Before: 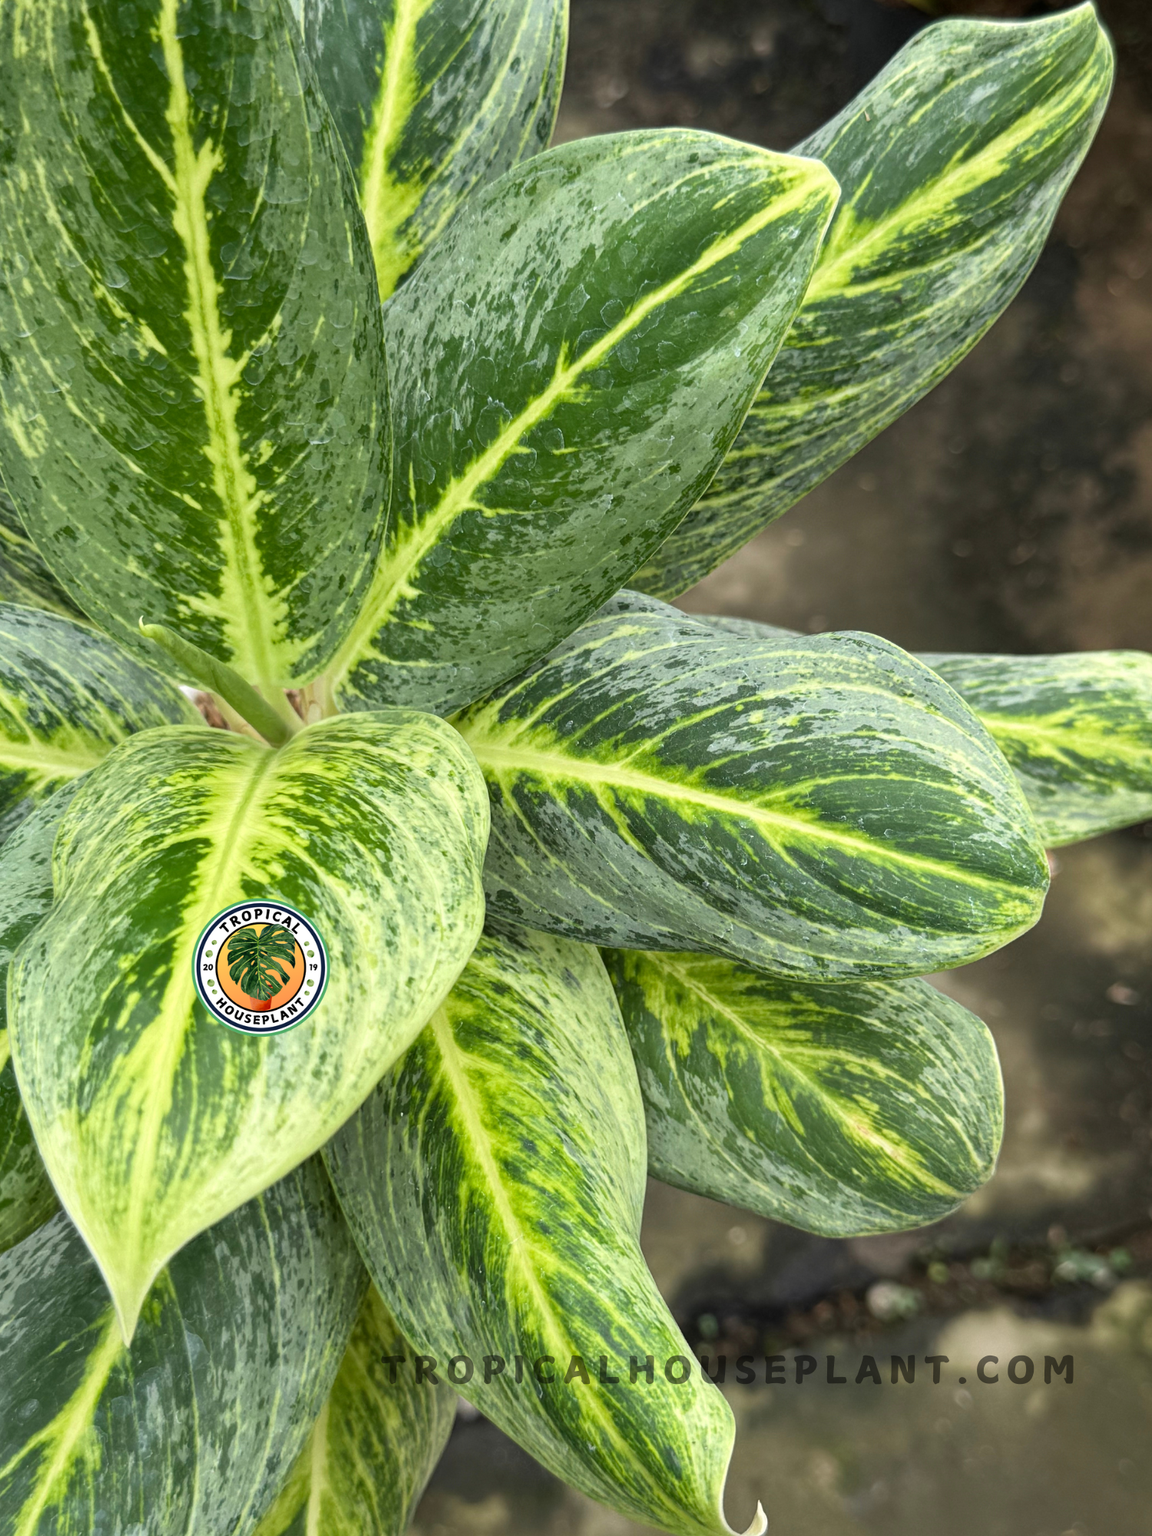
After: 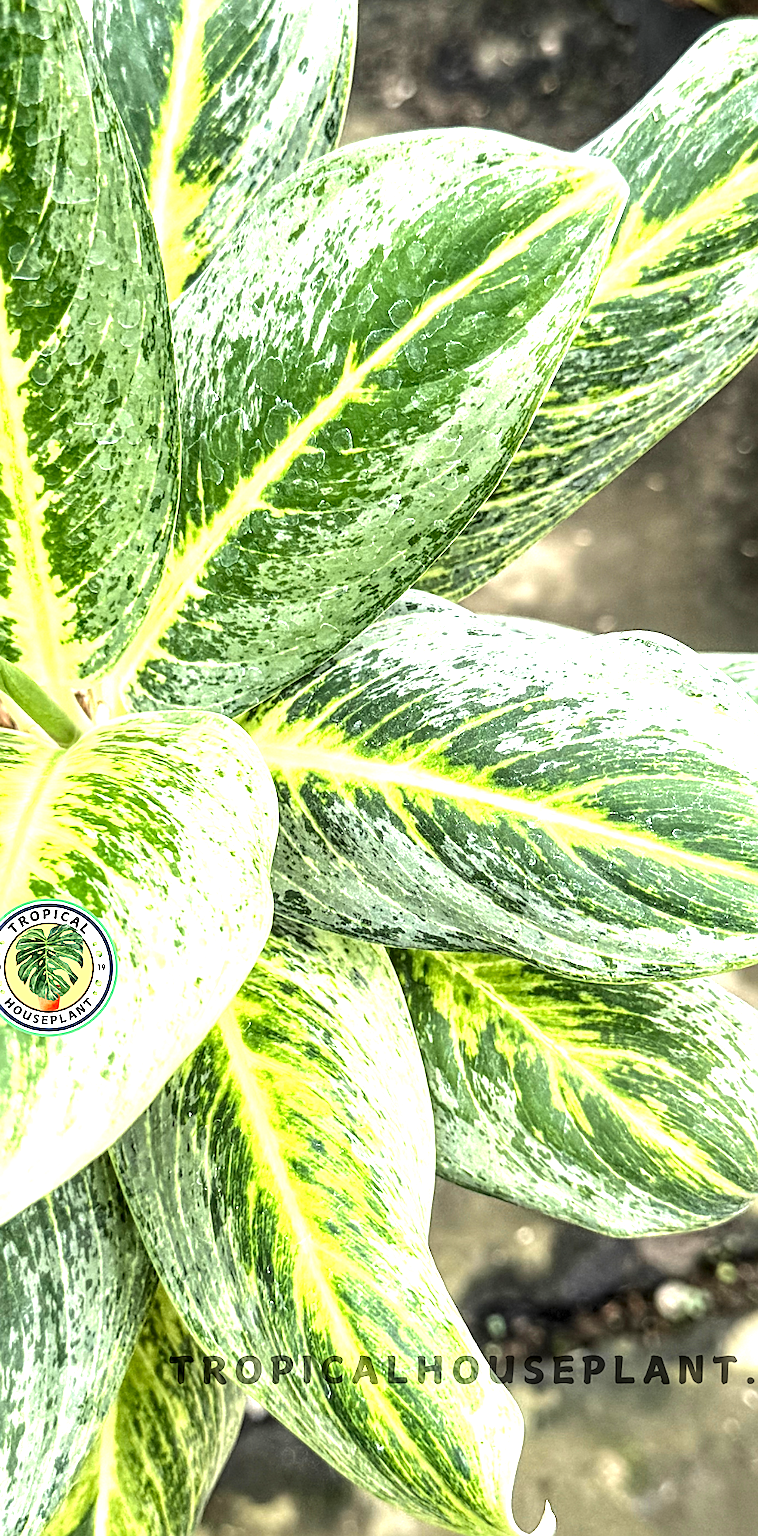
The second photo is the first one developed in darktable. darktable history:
sharpen: on, module defaults
local contrast: highlights 60%, shadows 59%, detail 160%
tone equalizer: -8 EV -0.453 EV, -7 EV -0.401 EV, -6 EV -0.34 EV, -5 EV -0.261 EV, -3 EV 0.225 EV, -2 EV 0.322 EV, -1 EV 0.372 EV, +0 EV 0.435 EV, edges refinement/feathering 500, mask exposure compensation -1.57 EV, preserve details no
exposure: black level correction 0, exposure 1.2 EV, compensate highlight preservation false
crop and rotate: left 18.466%, right 15.636%
